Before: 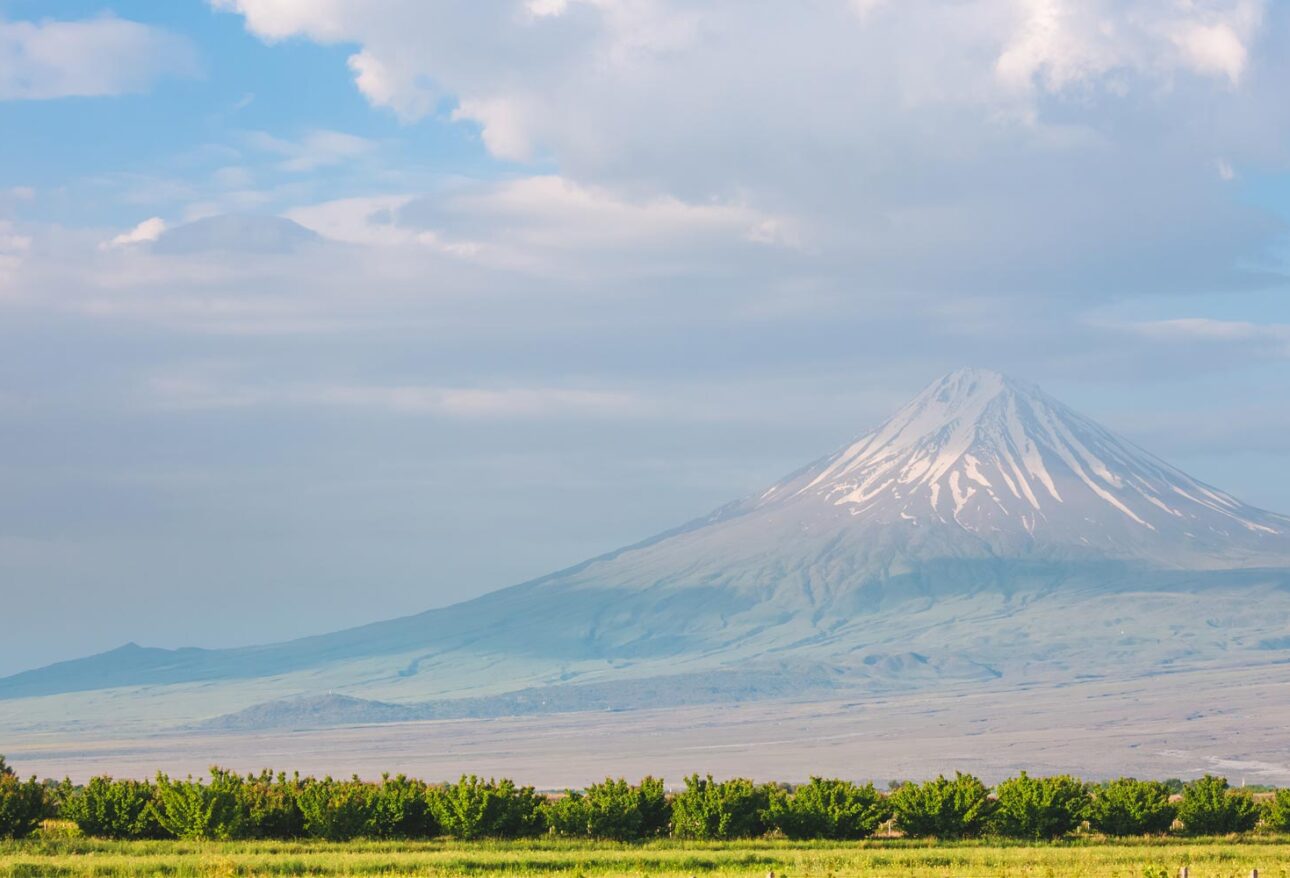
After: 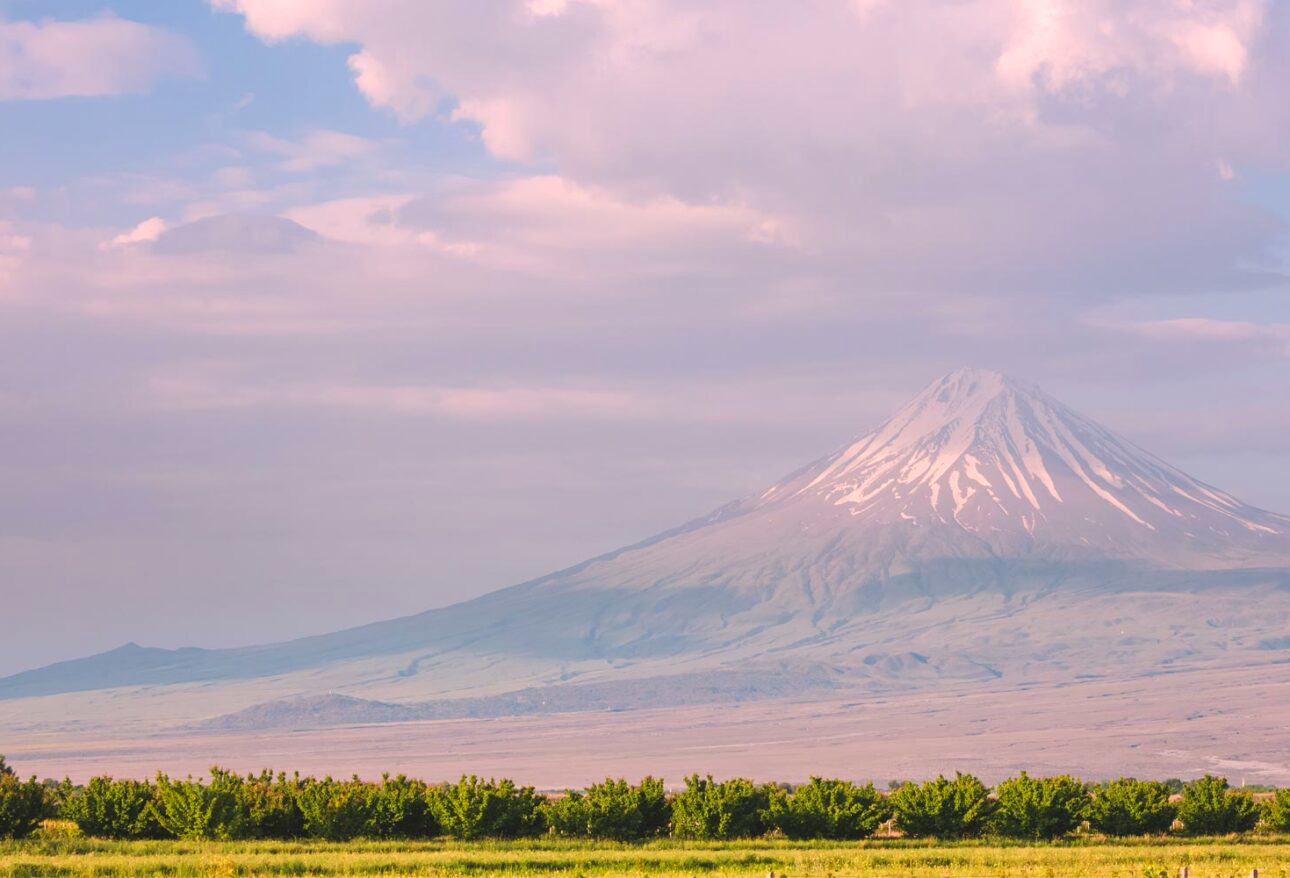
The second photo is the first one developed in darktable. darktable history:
color correction: highlights a* 14.61, highlights b* 4.82
